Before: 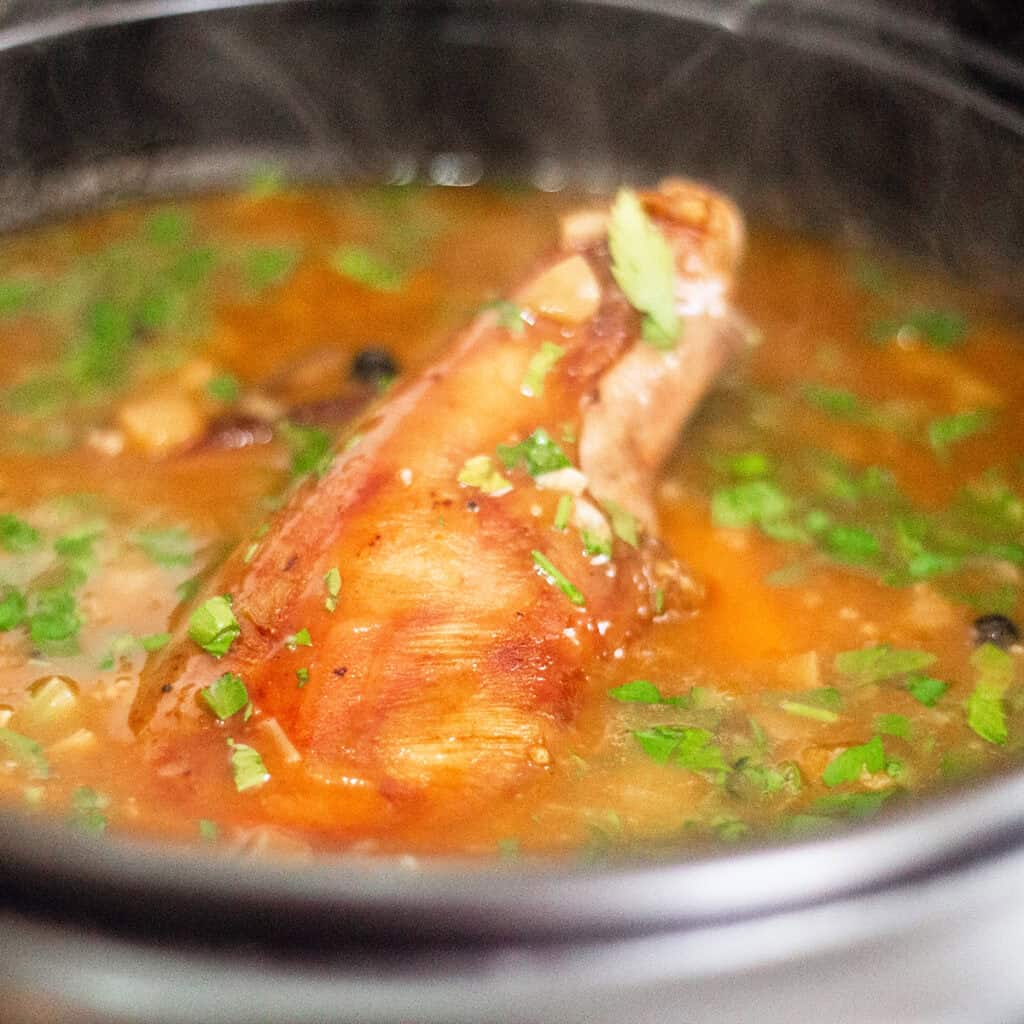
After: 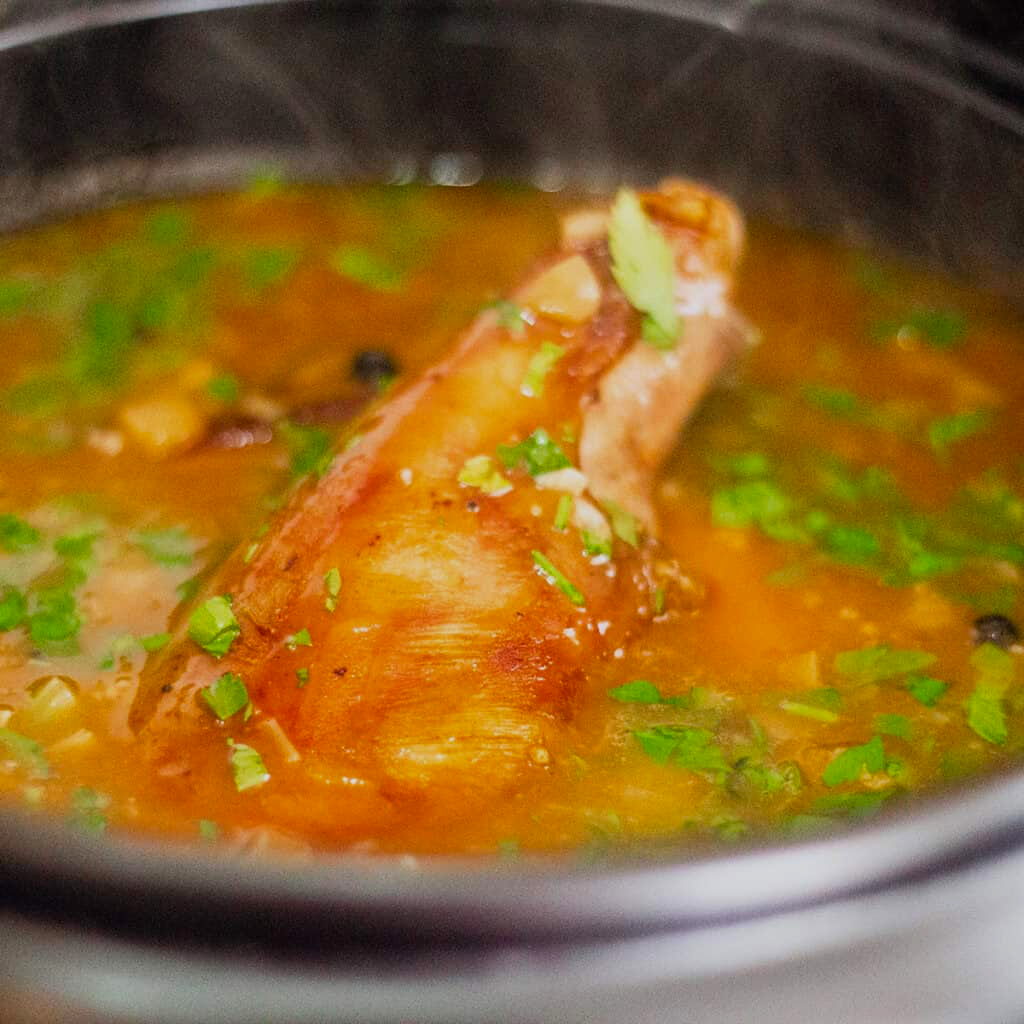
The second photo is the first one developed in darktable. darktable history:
color balance rgb: perceptual saturation grading › global saturation 17.355%, global vibrance 22.479%
exposure: exposure -0.486 EV, compensate exposure bias true, compensate highlight preservation false
